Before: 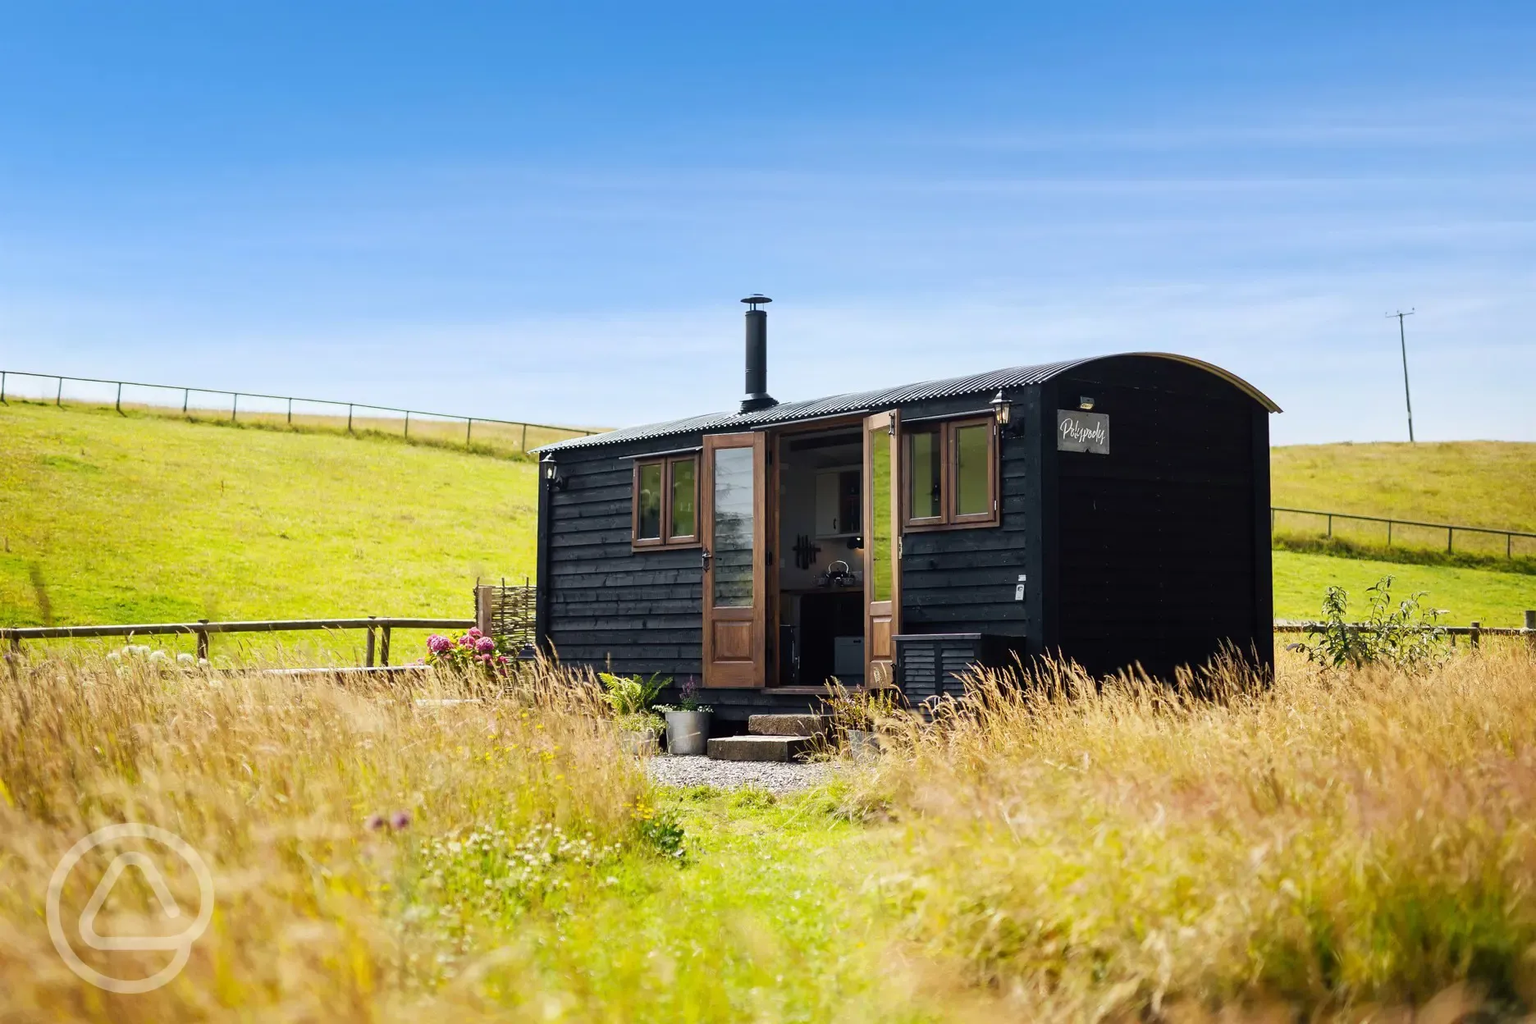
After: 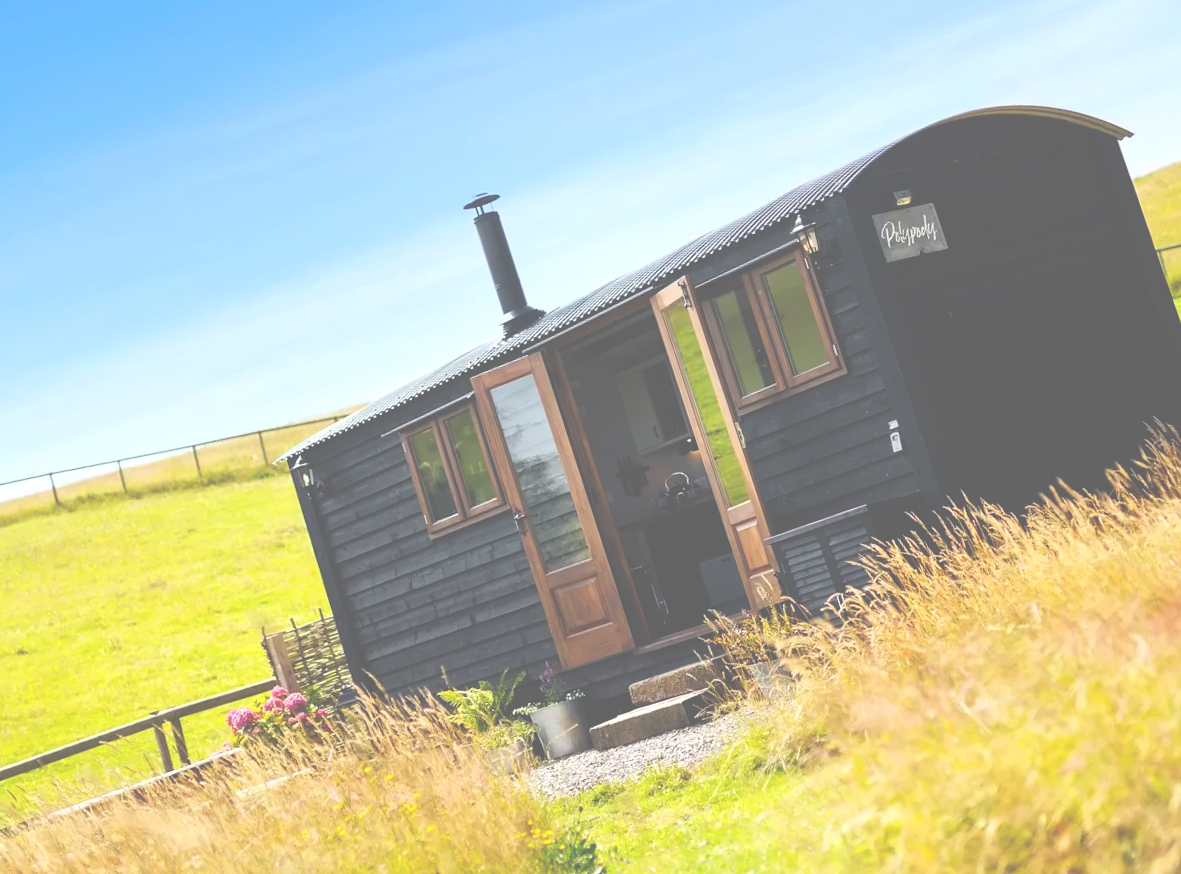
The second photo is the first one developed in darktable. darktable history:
contrast brightness saturation: contrast -0.098, brightness 0.054, saturation 0.078
crop and rotate: angle 17.85°, left 6.733%, right 4.158%, bottom 1.078%
exposure: black level correction -0.072, exposure 0.502 EV, compensate exposure bias true, compensate highlight preservation false
